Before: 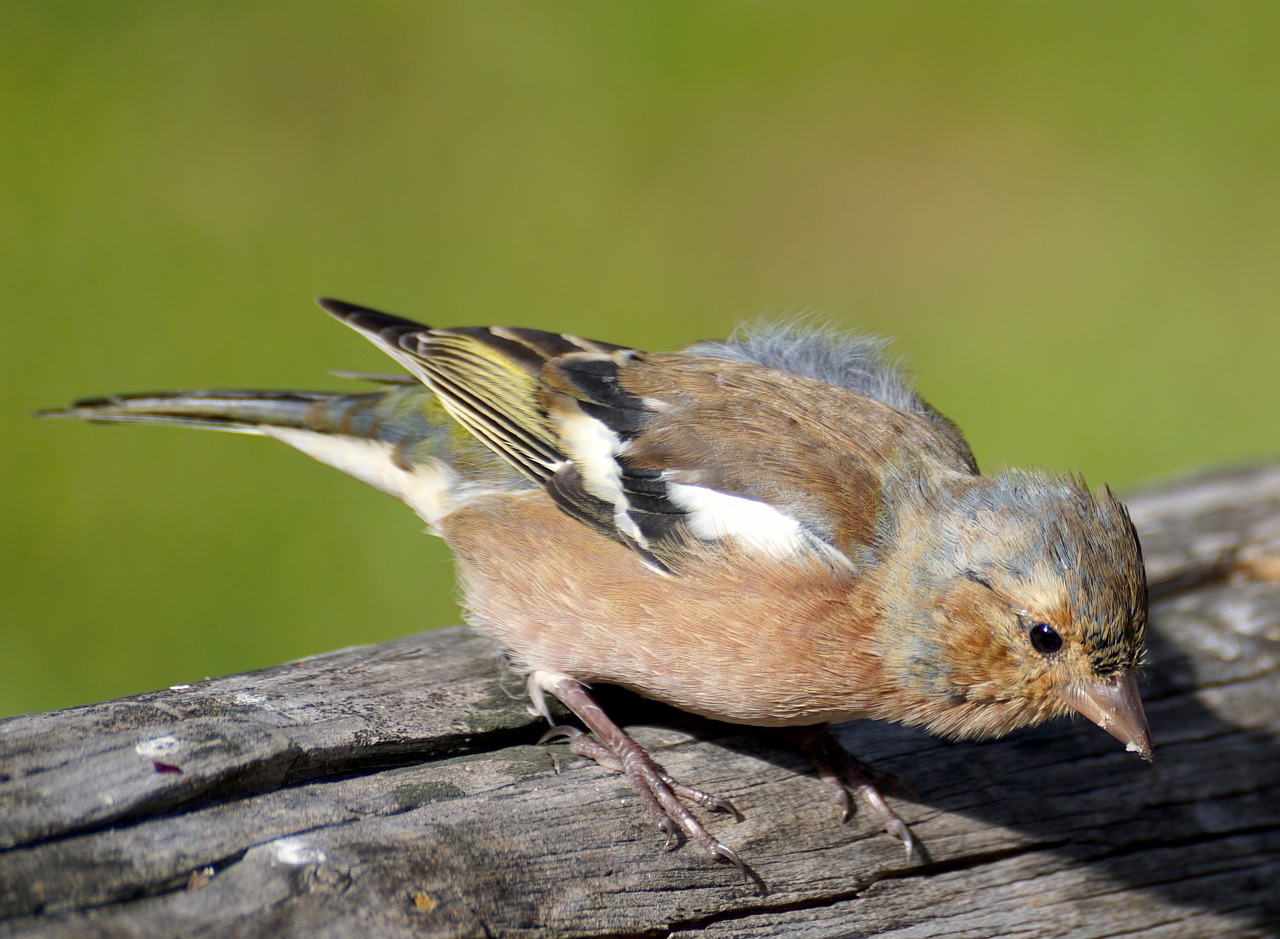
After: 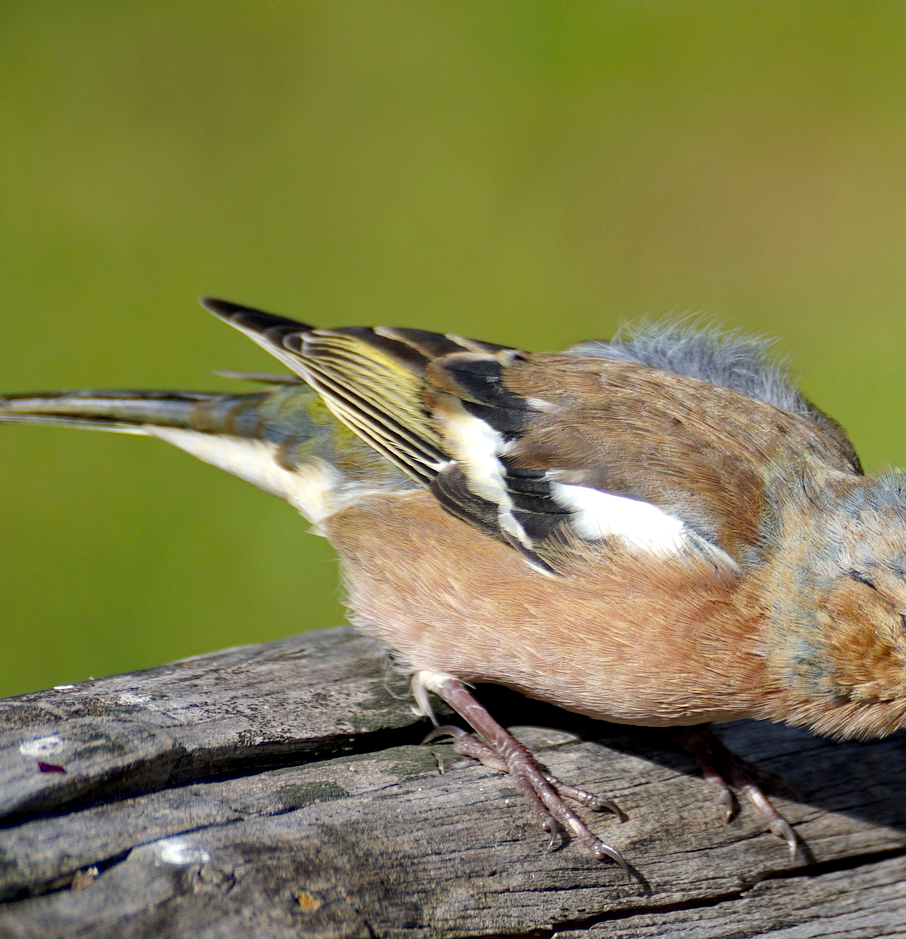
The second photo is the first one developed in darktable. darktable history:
crop and rotate: left 9.082%, right 20.118%
haze removal: compatibility mode true, adaptive false
